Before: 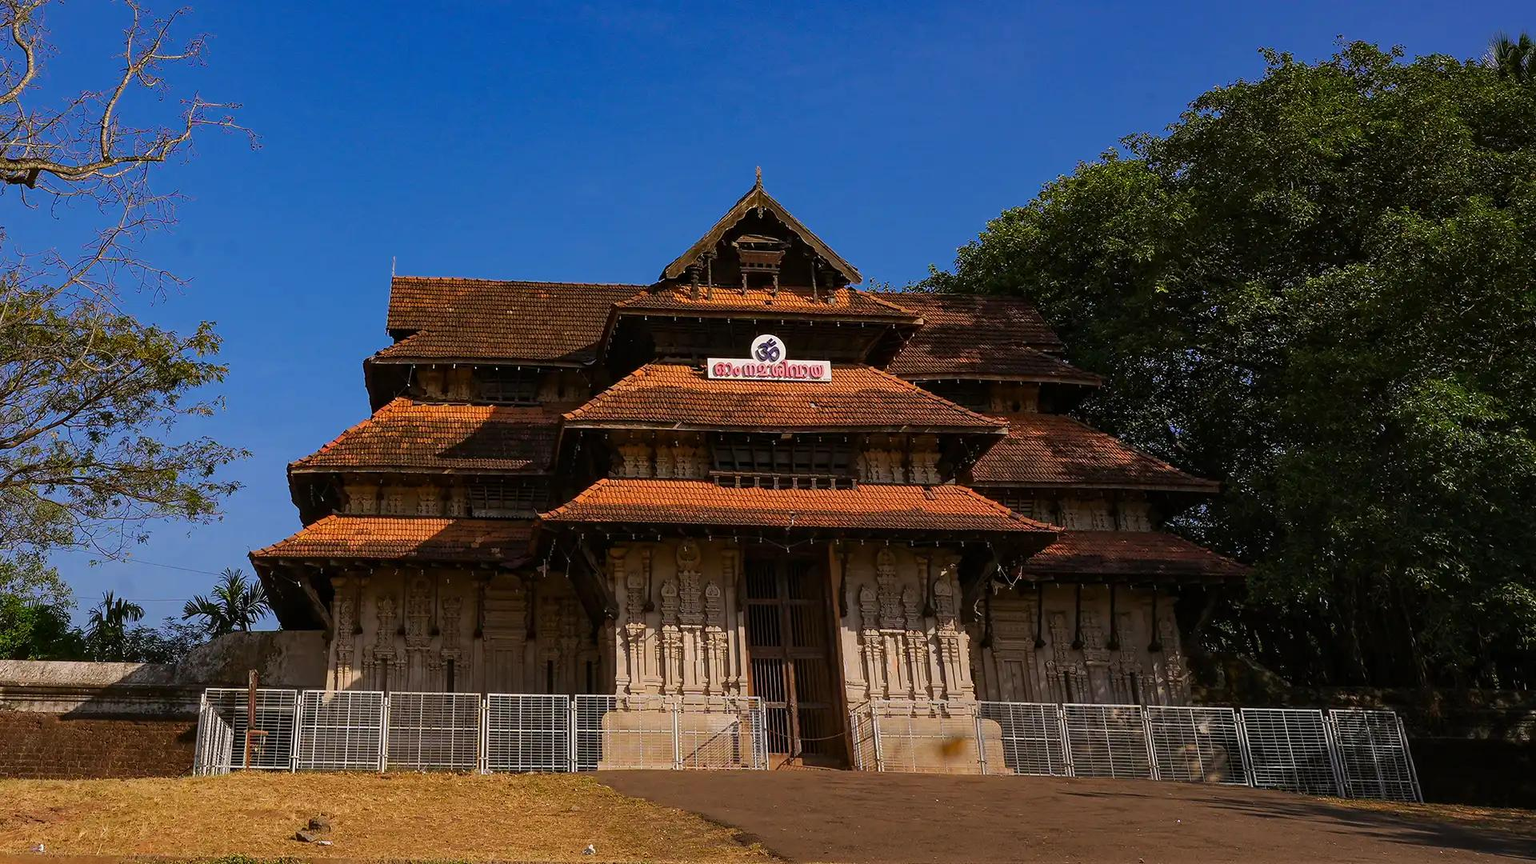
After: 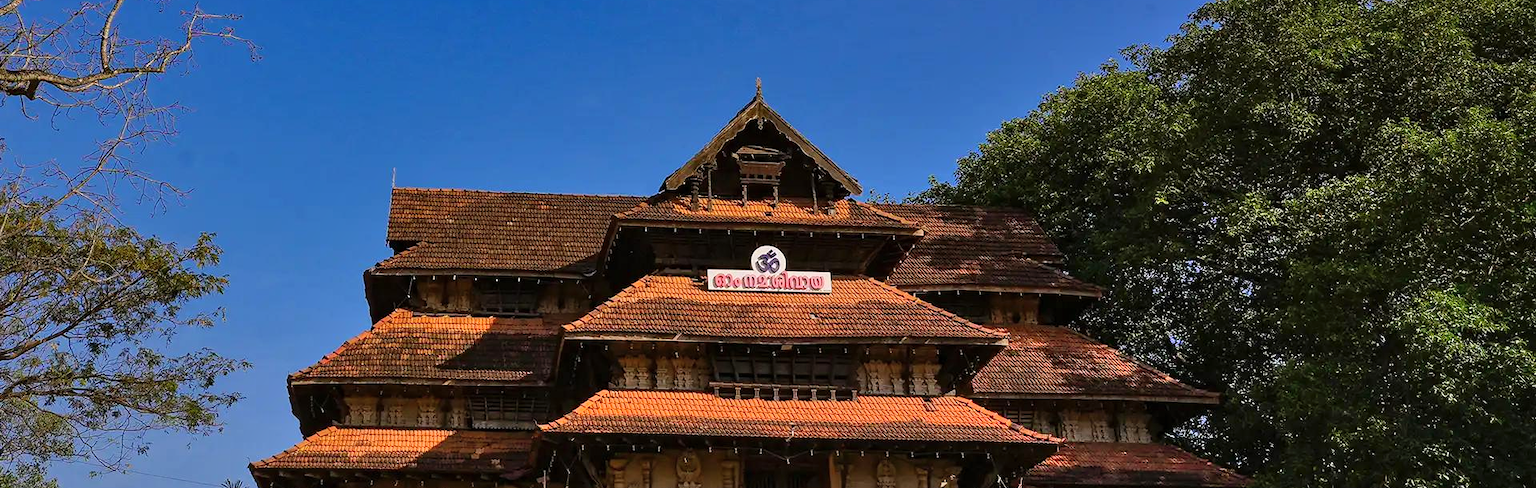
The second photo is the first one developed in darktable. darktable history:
crop and rotate: top 10.41%, bottom 32.933%
shadows and highlights: low approximation 0.01, soften with gaussian
